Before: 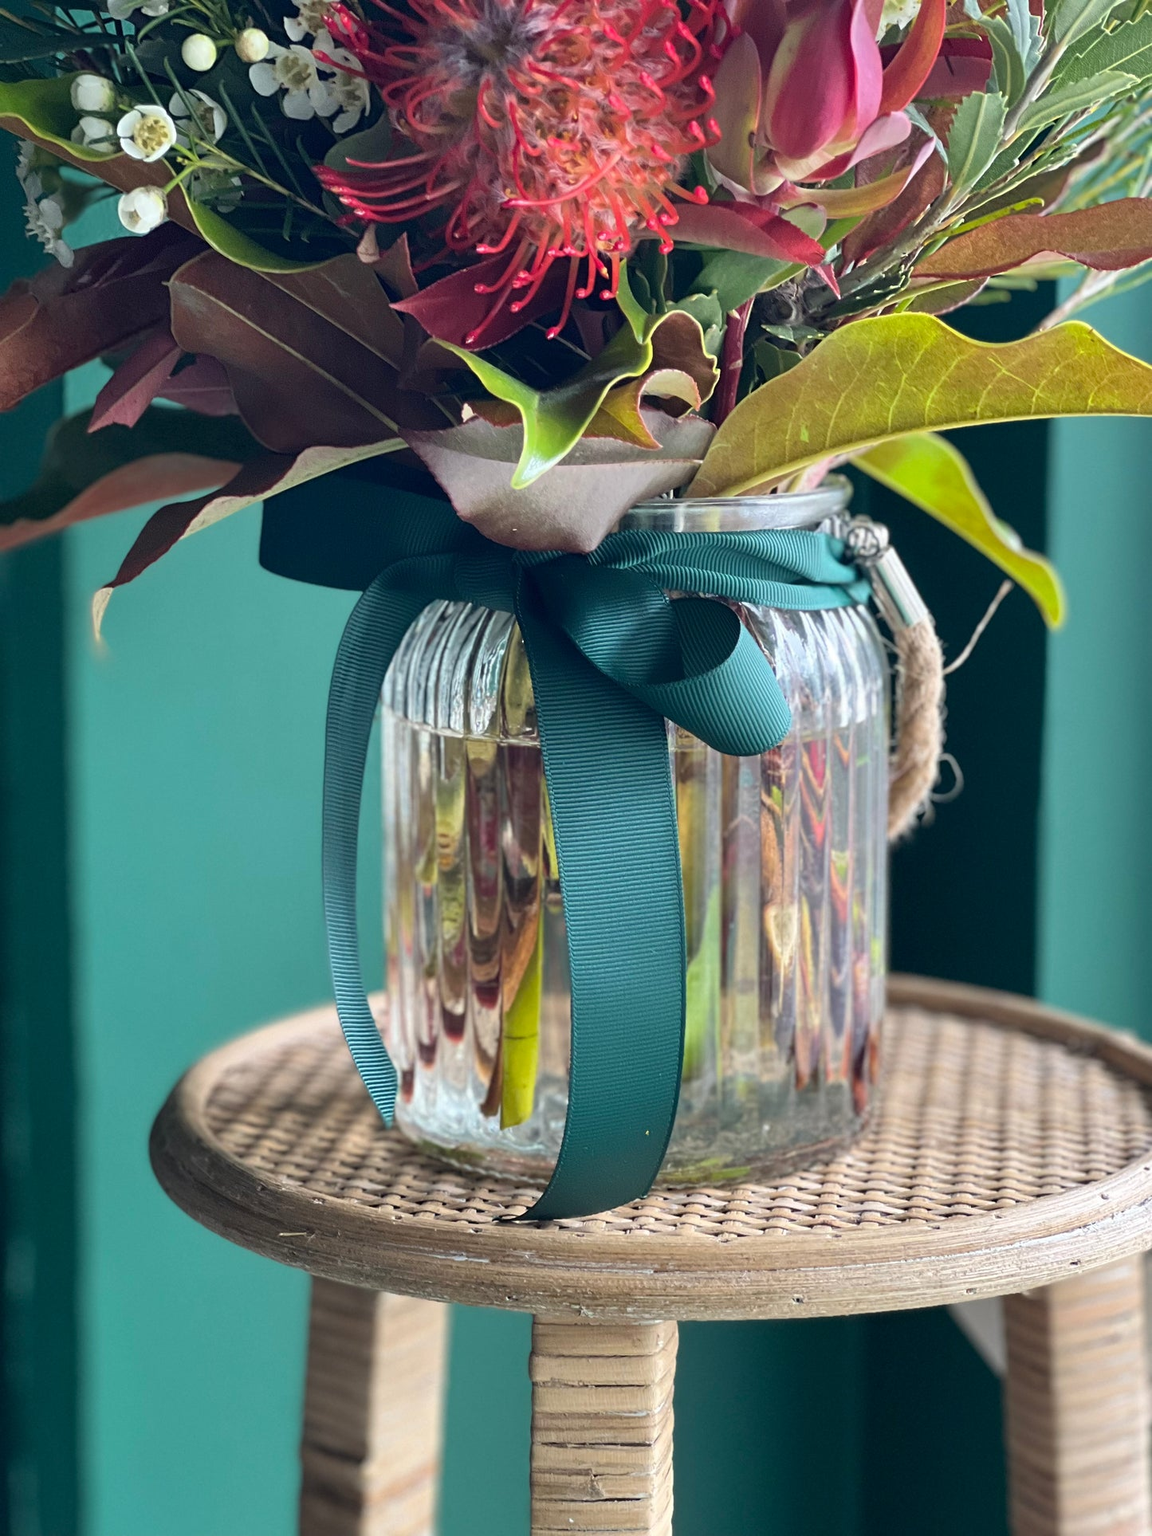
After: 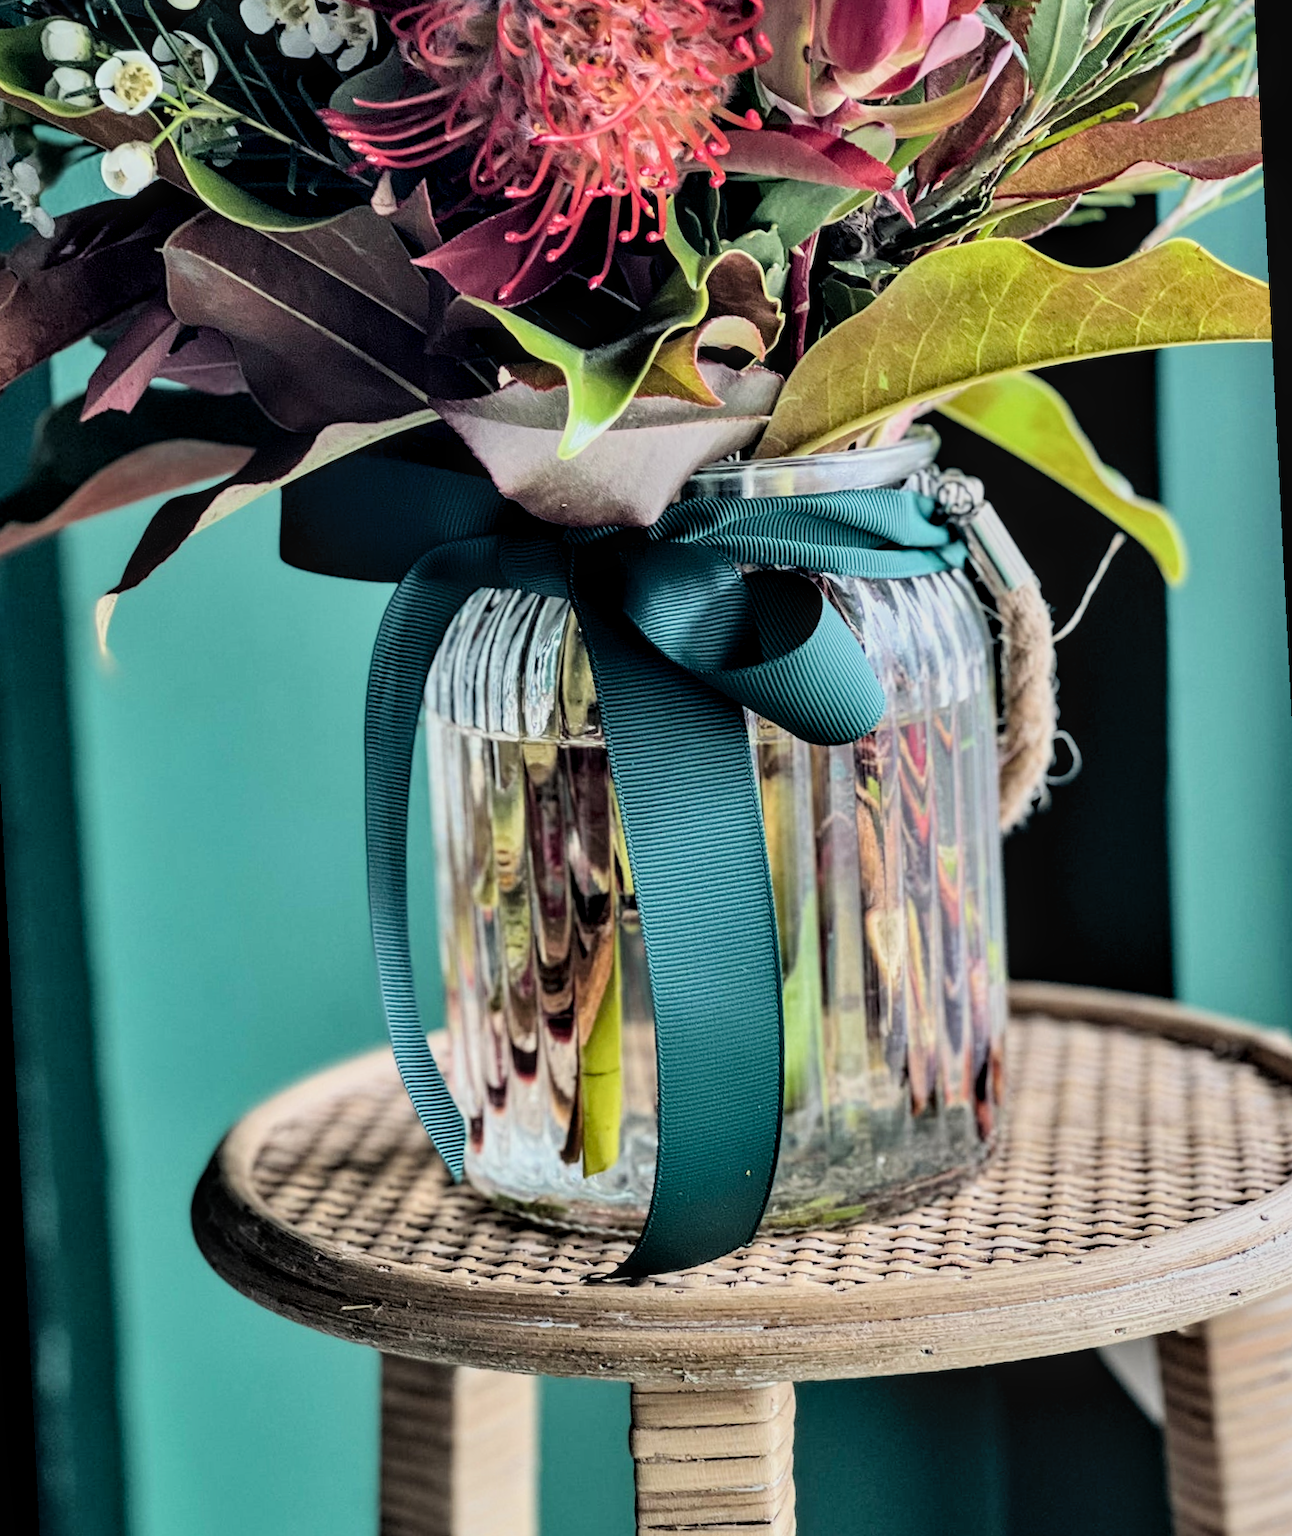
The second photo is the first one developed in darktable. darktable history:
exposure: exposure 0.3 EV, compensate highlight preservation false
rotate and perspective: rotation -3°, crop left 0.031, crop right 0.968, crop top 0.07, crop bottom 0.93
contrast equalizer: octaves 7, y [[0.609, 0.611, 0.615, 0.613, 0.607, 0.603], [0.504, 0.498, 0.496, 0.499, 0.506, 0.516], [0 ×6], [0 ×6], [0 ×6]]
local contrast: on, module defaults
filmic rgb: black relative exposure -7.15 EV, white relative exposure 5.36 EV, hardness 3.02, color science v6 (2022)
